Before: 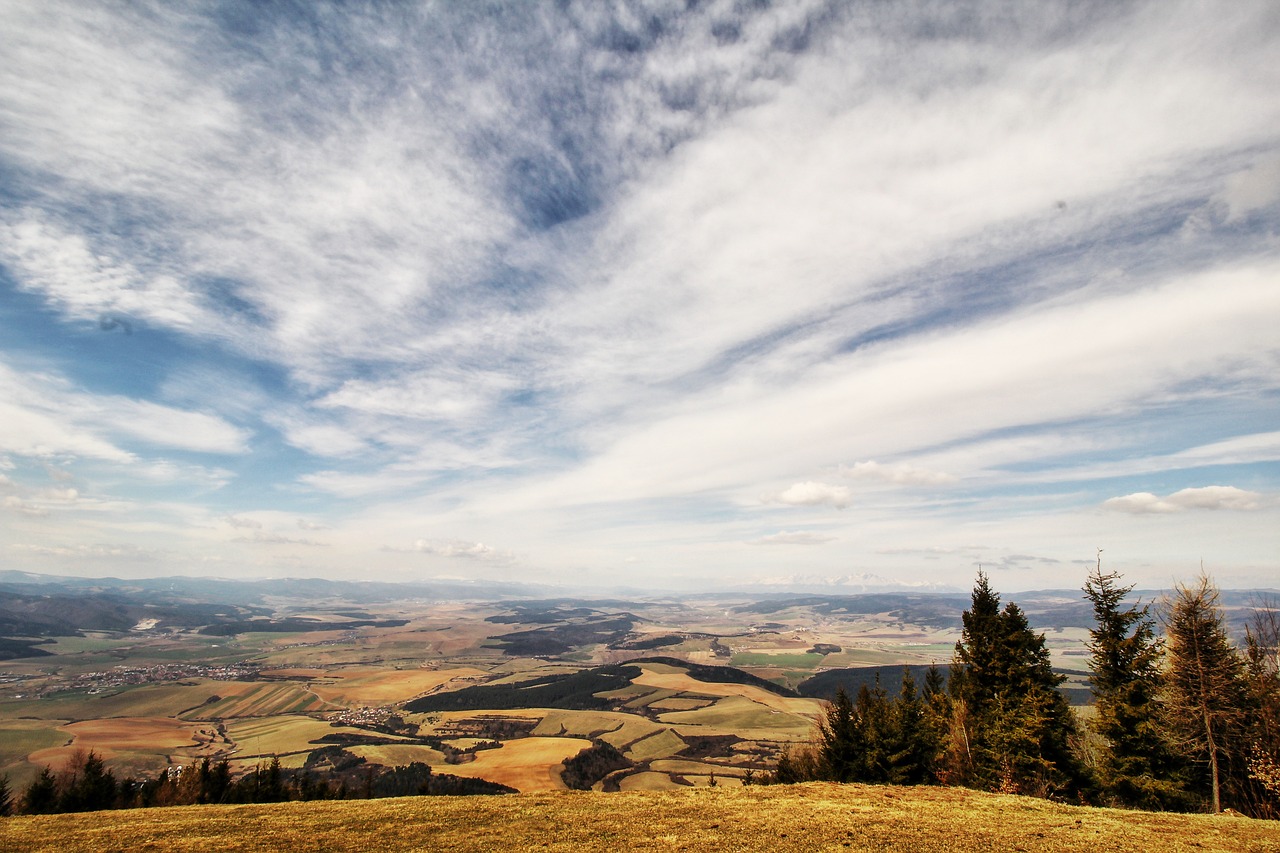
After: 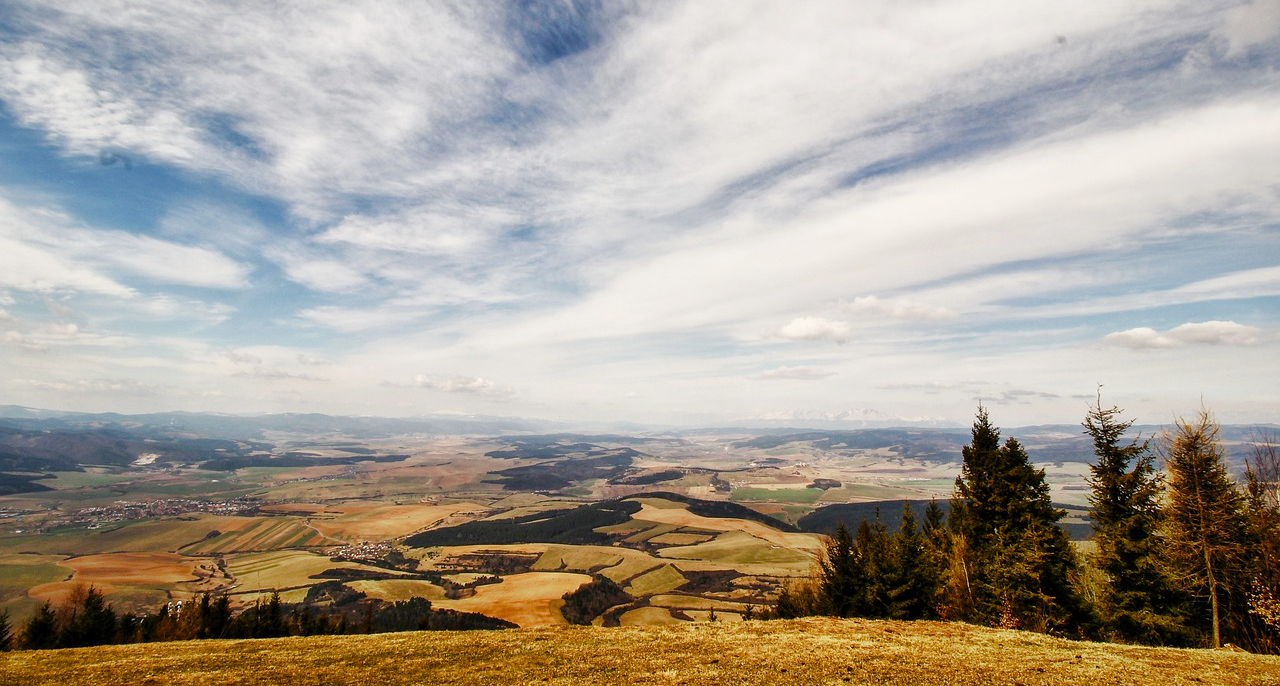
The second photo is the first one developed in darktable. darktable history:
crop and rotate: top 19.533%
contrast brightness saturation: saturation -0.048
color balance rgb: perceptual saturation grading › global saturation -0.107%, perceptual saturation grading › highlights -17.271%, perceptual saturation grading › mid-tones 33.599%, perceptual saturation grading › shadows 50.385%
